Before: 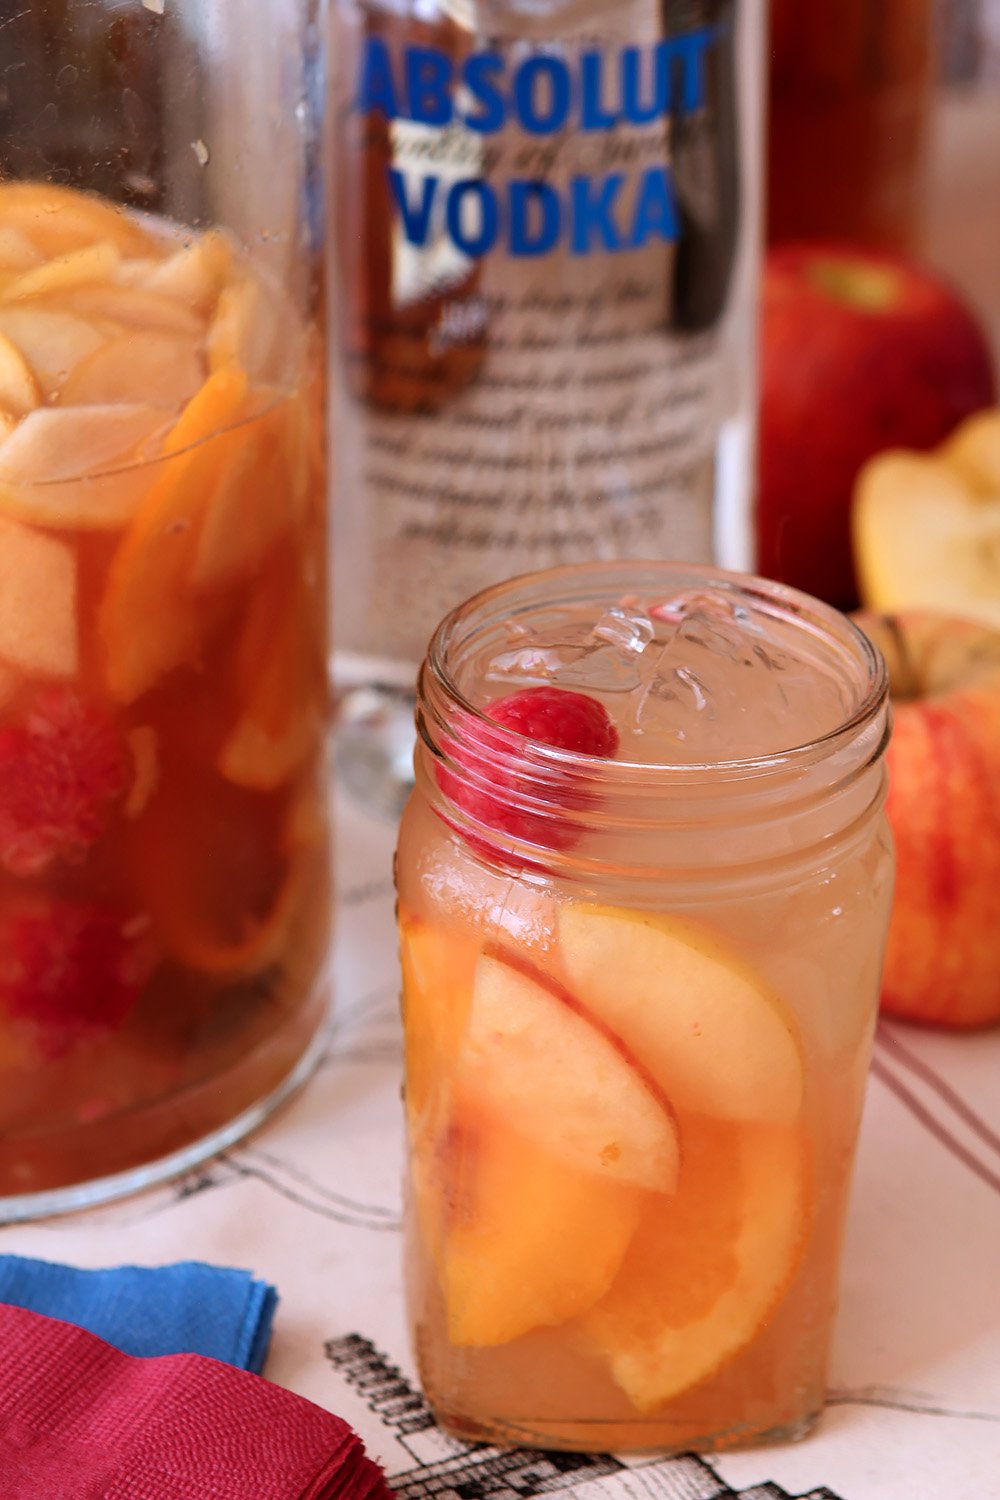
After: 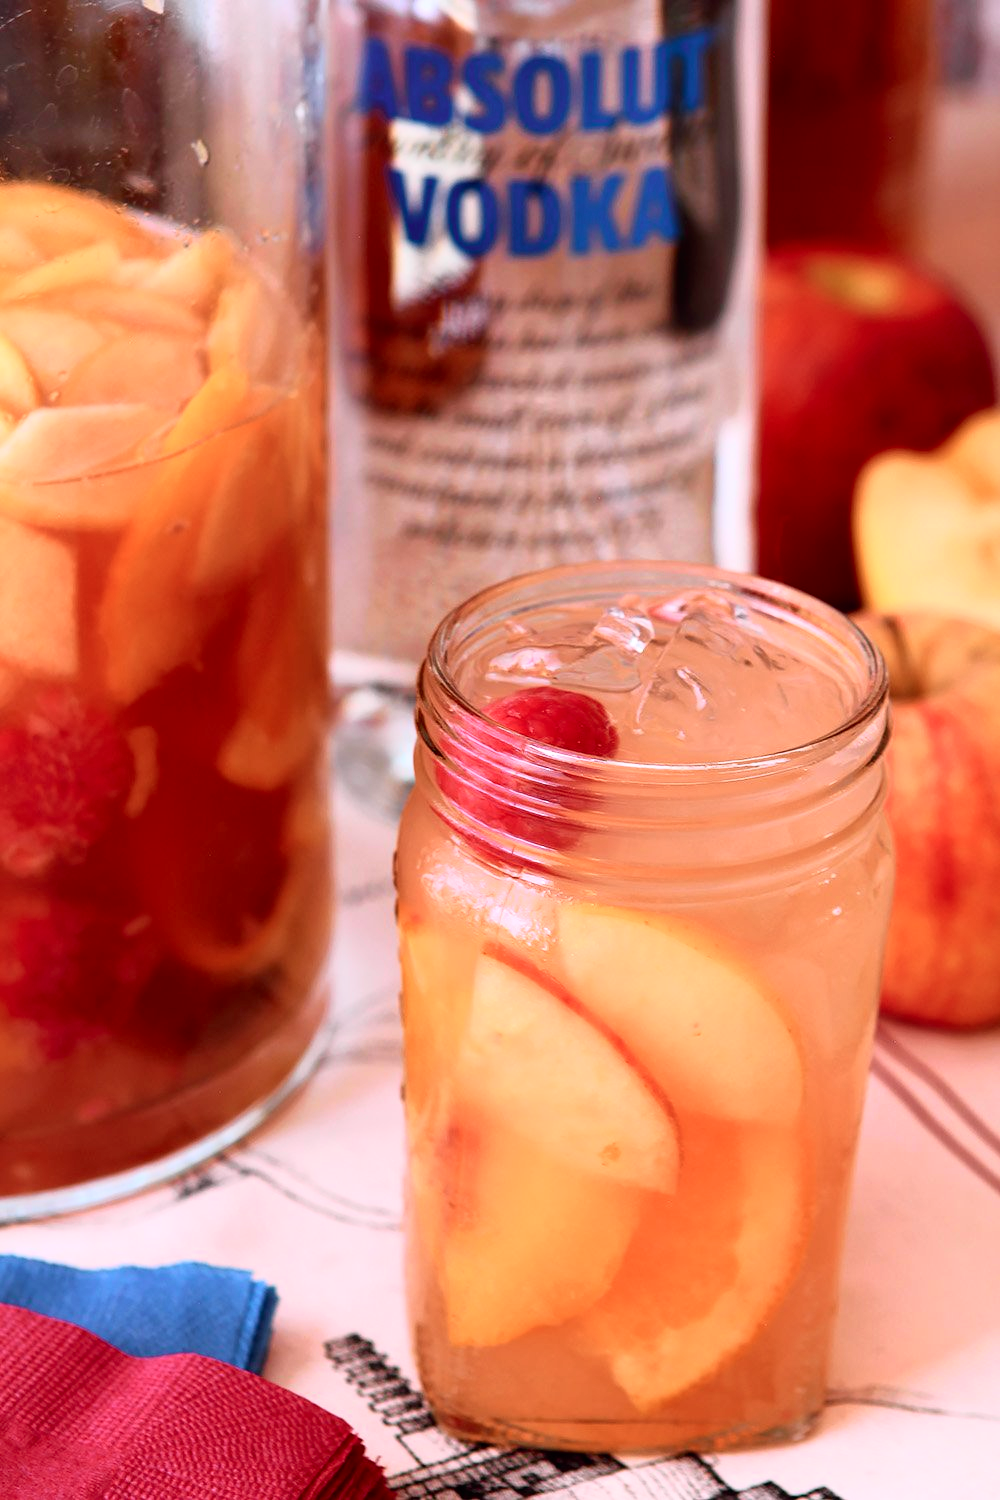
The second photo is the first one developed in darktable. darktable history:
tone curve: curves: ch0 [(0, 0) (0.051, 0.027) (0.096, 0.071) (0.241, 0.247) (0.455, 0.52) (0.594, 0.692) (0.715, 0.845) (0.84, 0.936) (1, 1)]; ch1 [(0, 0) (0.1, 0.038) (0.318, 0.243) (0.399, 0.351) (0.478, 0.469) (0.499, 0.499) (0.534, 0.549) (0.565, 0.605) (0.601, 0.644) (0.666, 0.701) (1, 1)]; ch2 [(0, 0) (0.453, 0.45) (0.479, 0.483) (0.504, 0.499) (0.52, 0.508) (0.561, 0.573) (0.592, 0.617) (0.824, 0.815) (1, 1)], color space Lab, independent channels, preserve colors none
